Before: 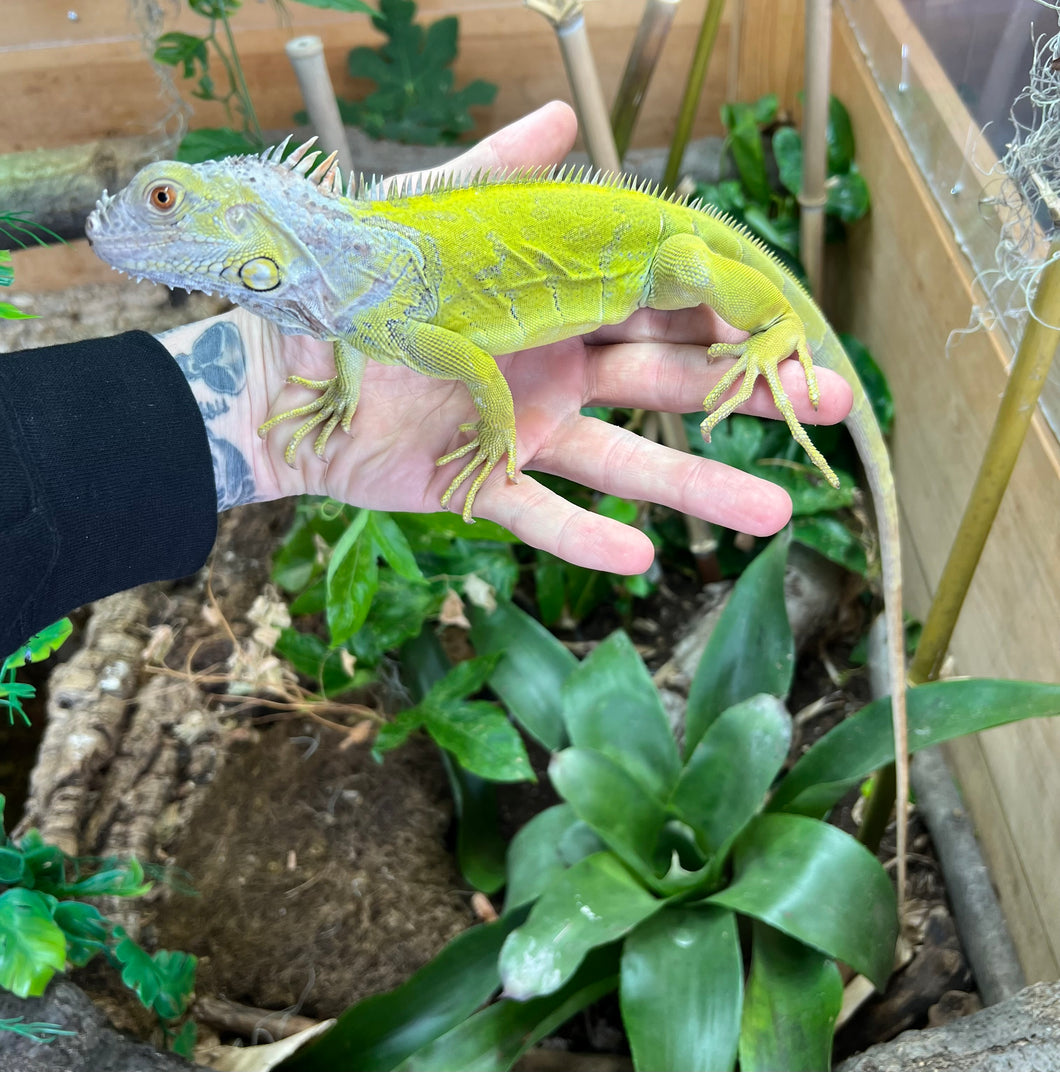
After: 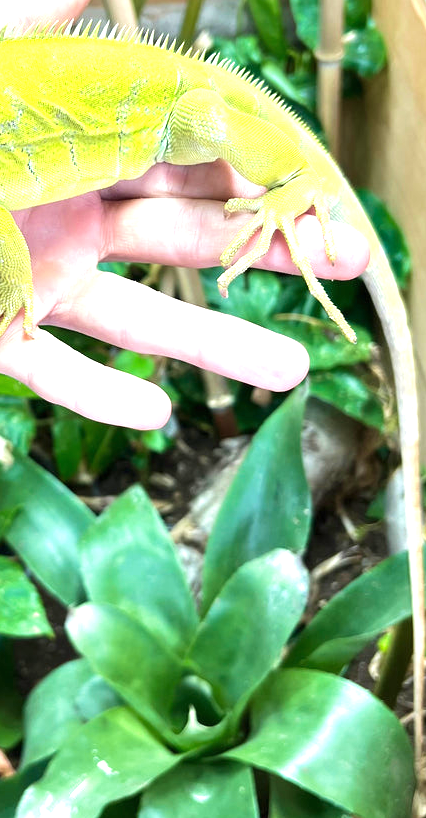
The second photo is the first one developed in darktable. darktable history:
crop: left 45.599%, top 13.602%, right 14.147%, bottom 10.049%
velvia: on, module defaults
exposure: black level correction 0, exposure 1 EV, compensate highlight preservation false
